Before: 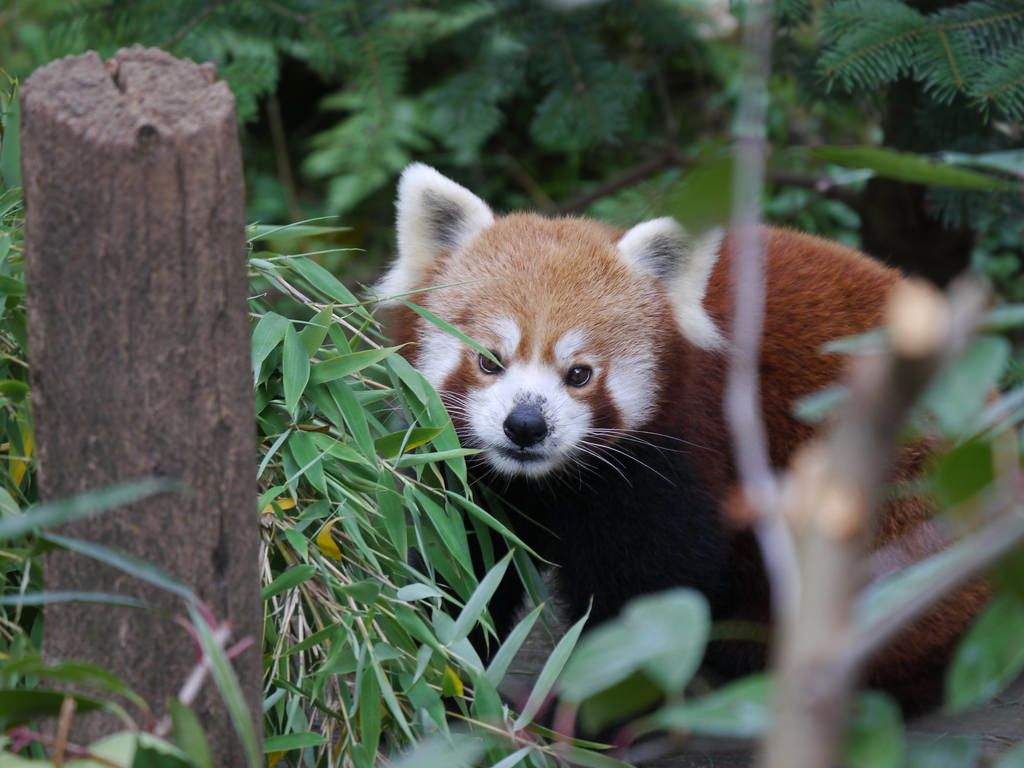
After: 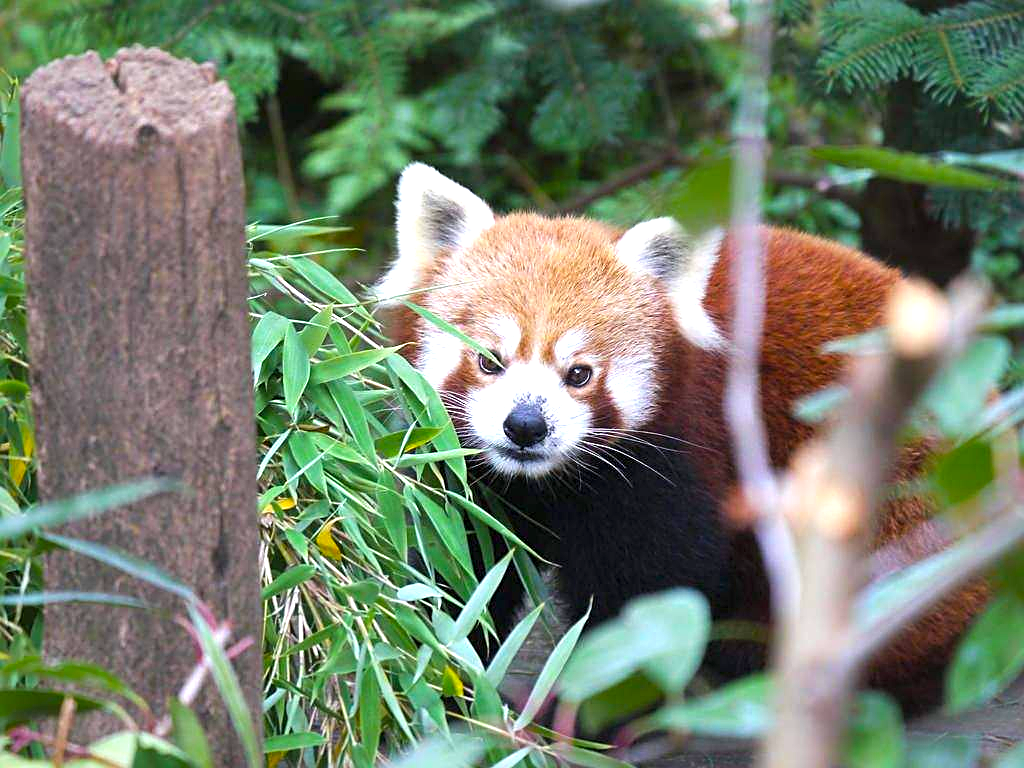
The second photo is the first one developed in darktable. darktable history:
sharpen: on, module defaults
color balance rgb: perceptual saturation grading › global saturation 16.781%, global vibrance 20%
exposure: black level correction 0, exposure 1.105 EV, compensate exposure bias true, compensate highlight preservation false
